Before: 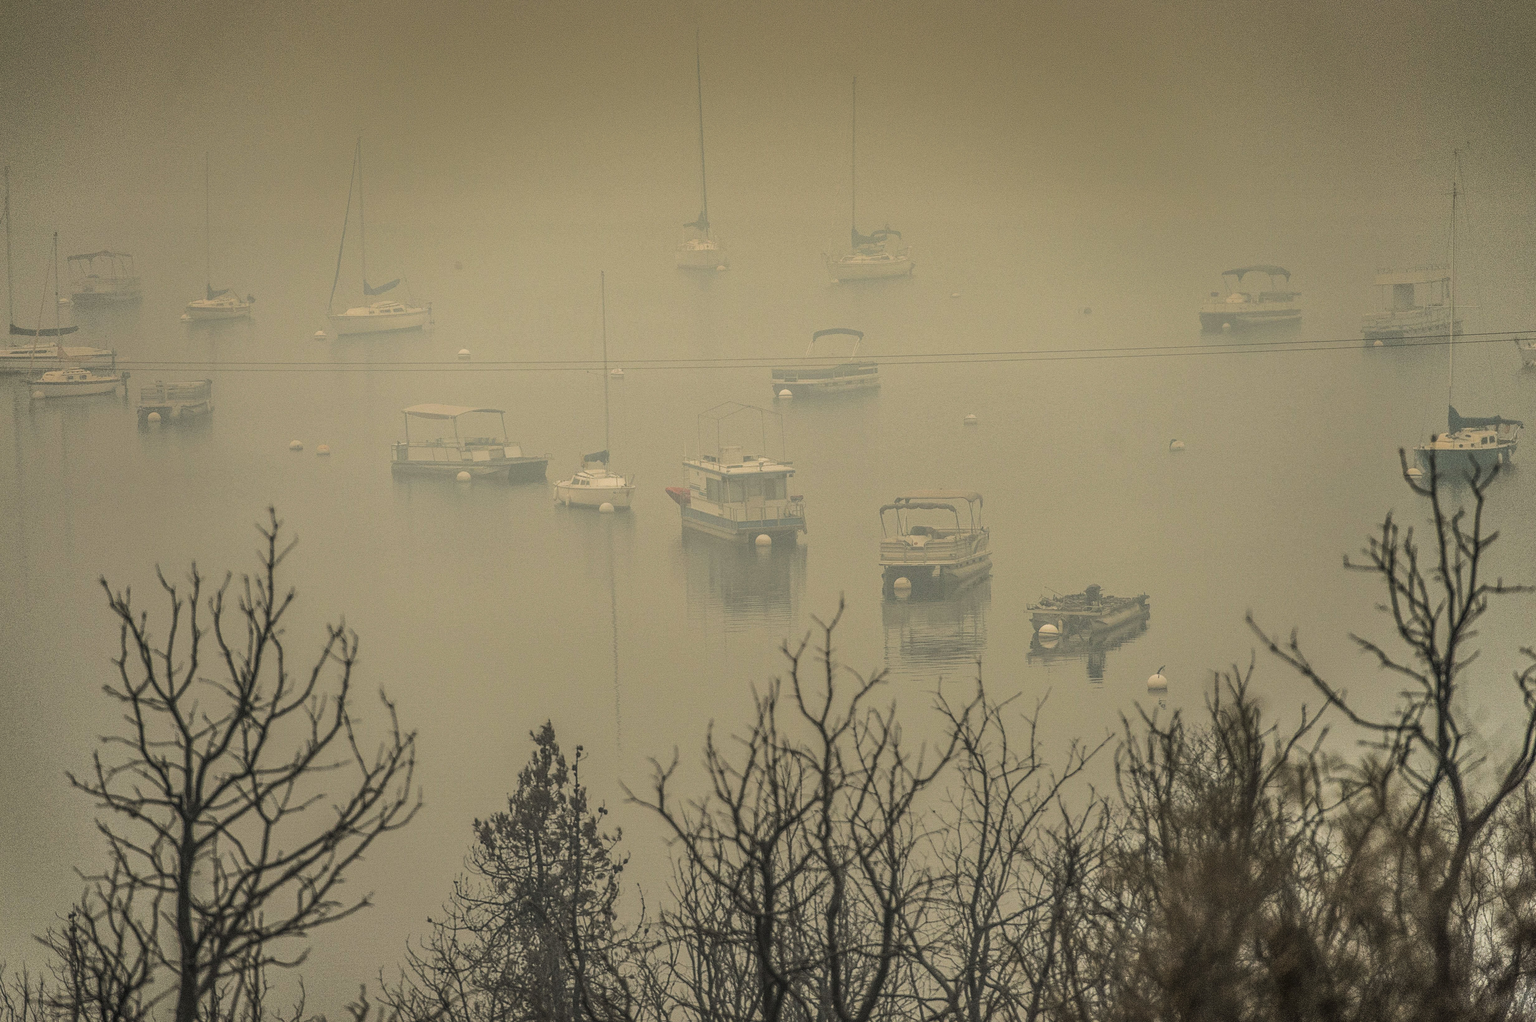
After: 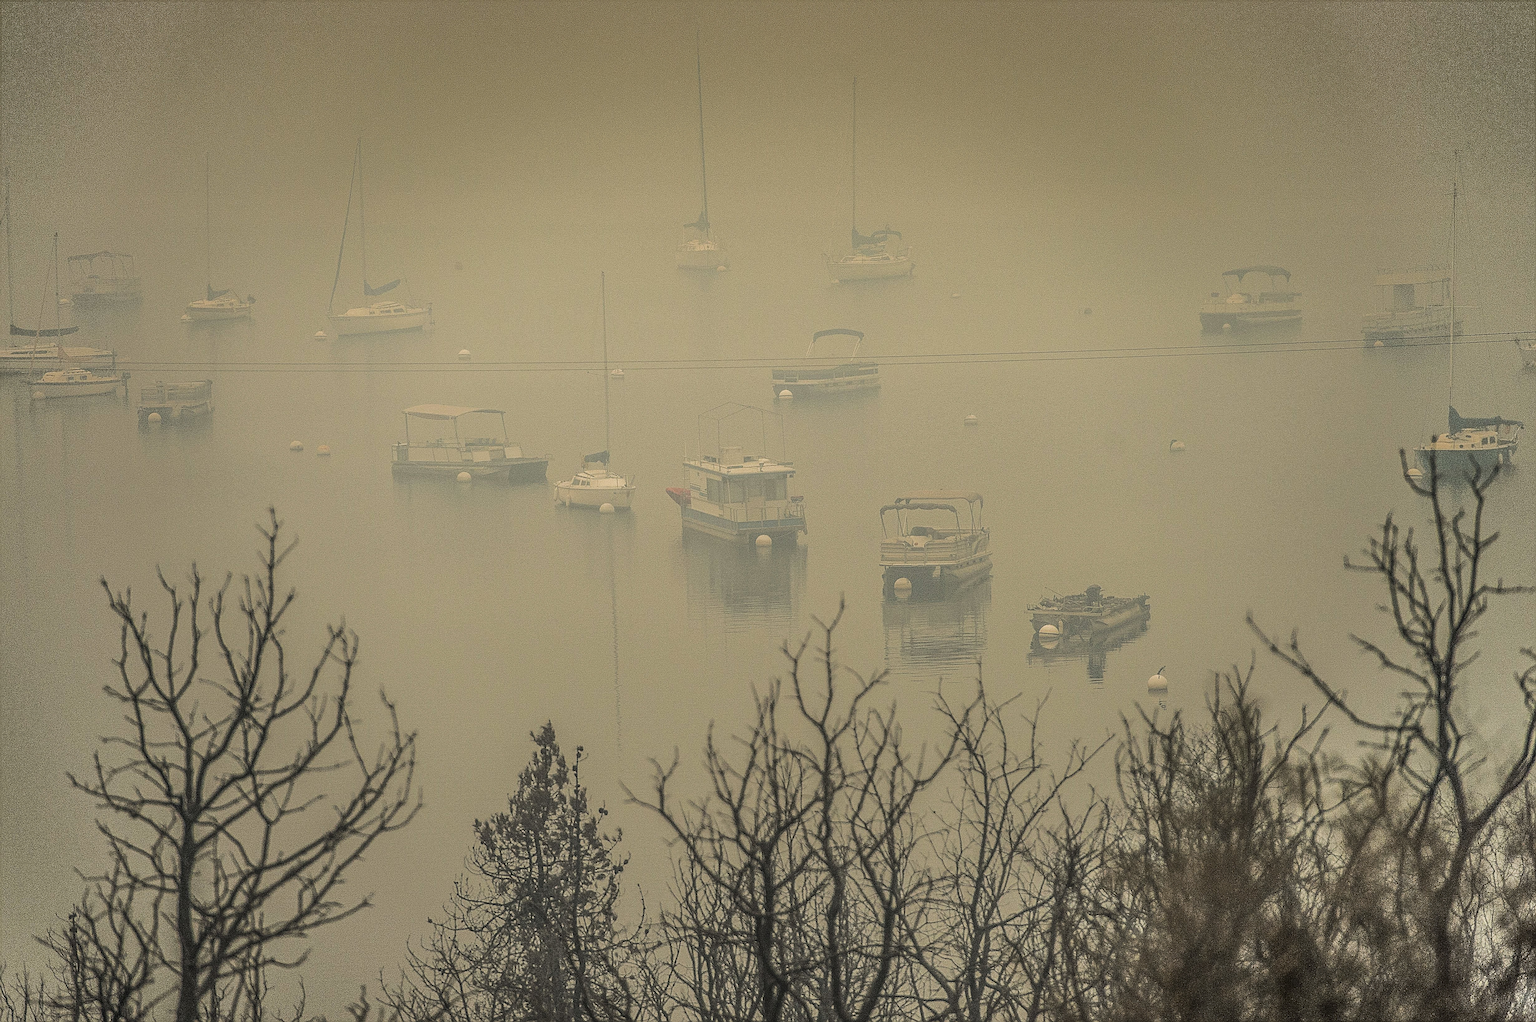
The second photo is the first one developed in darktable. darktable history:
local contrast: mode bilateral grid, contrast 100, coarseness 100, detail 90%, midtone range 0.2
sharpen: radius 1.687, amount 1.3
